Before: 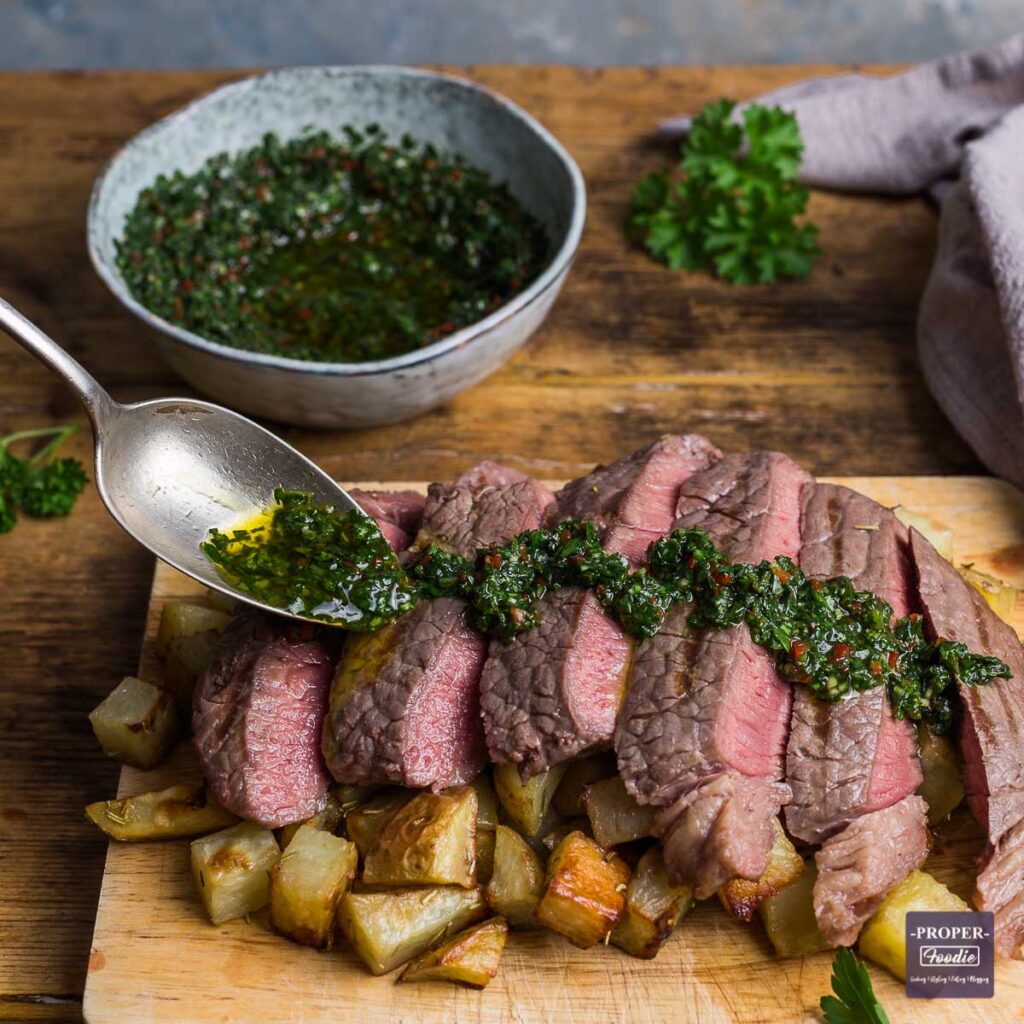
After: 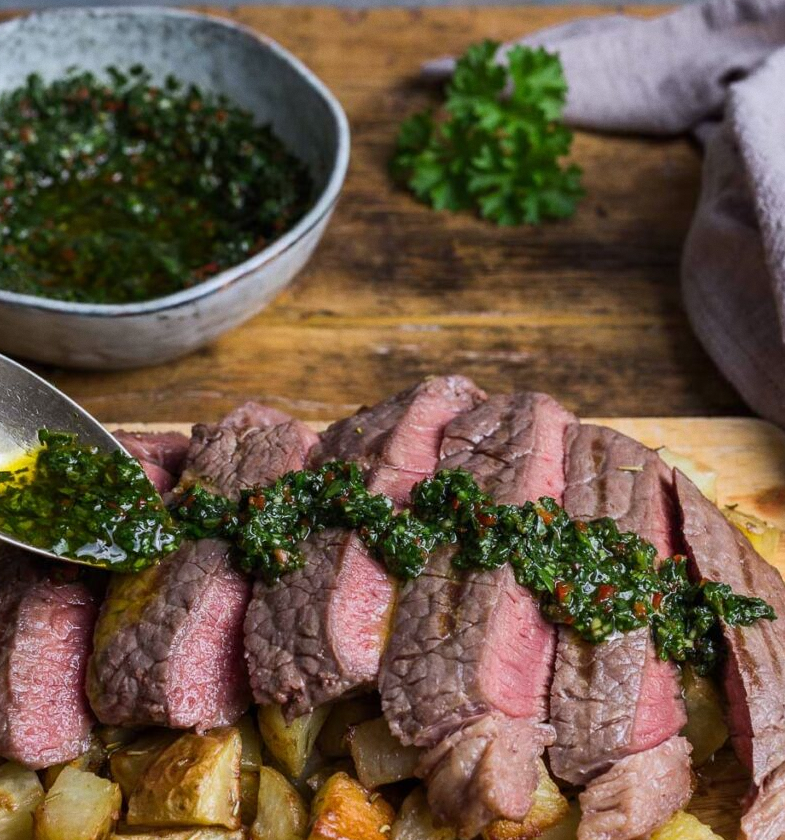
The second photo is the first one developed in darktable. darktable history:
crop: left 23.095%, top 5.827%, bottom 11.854%
exposure: compensate highlight preservation false
white balance: red 0.98, blue 1.034
grain: coarseness 0.09 ISO, strength 10%
